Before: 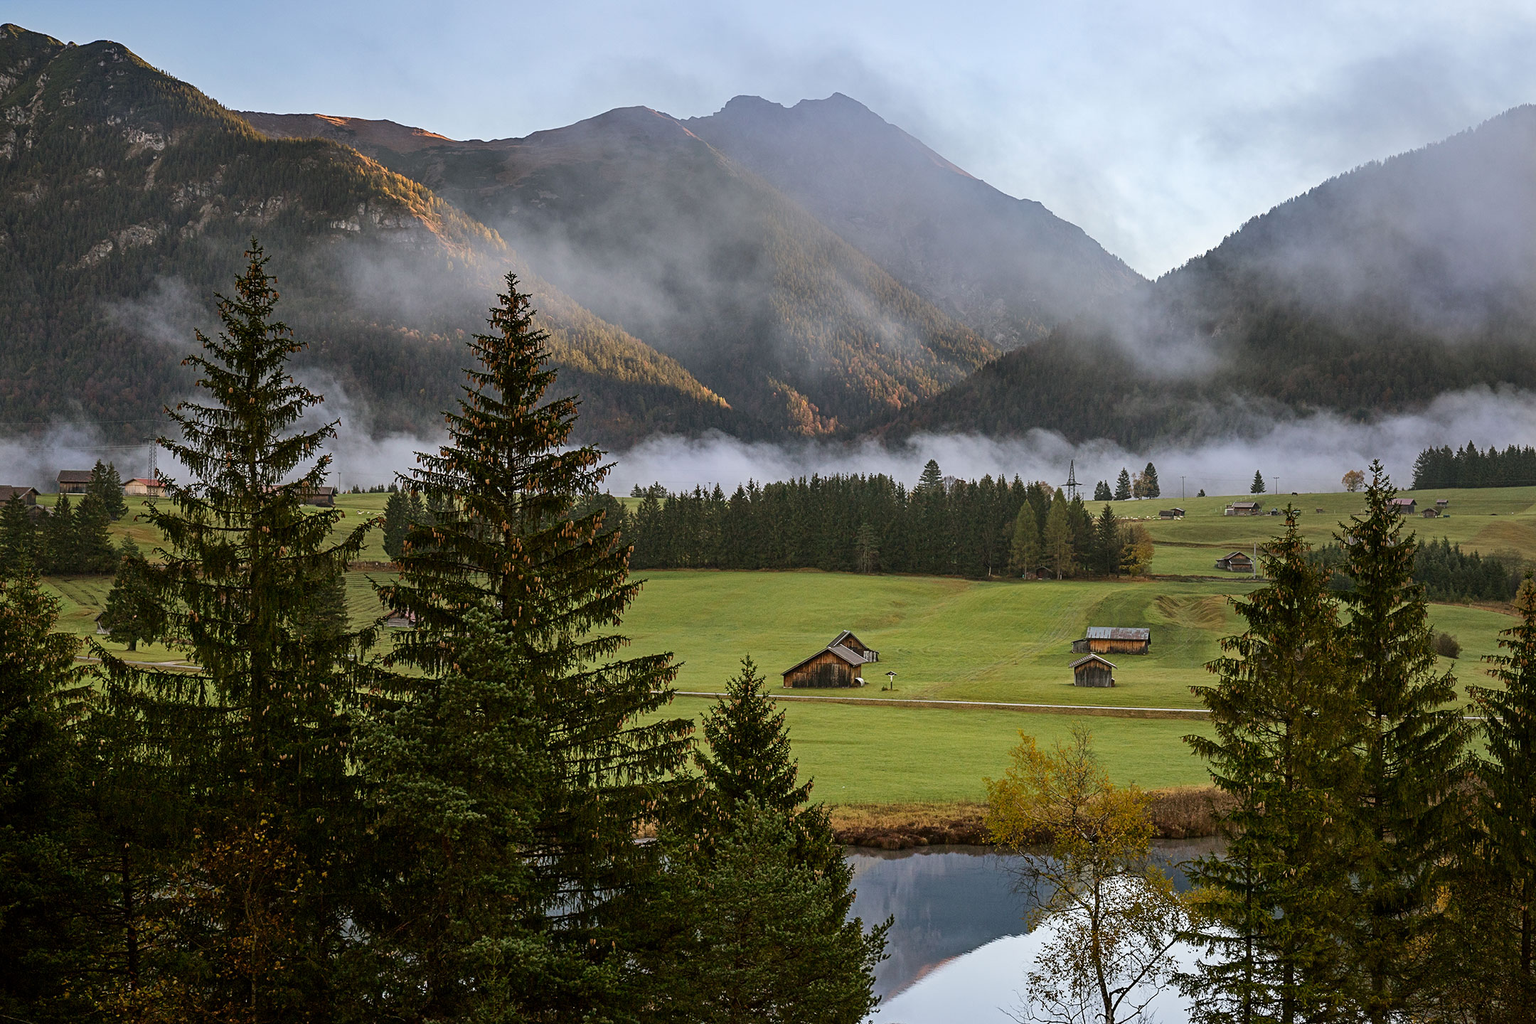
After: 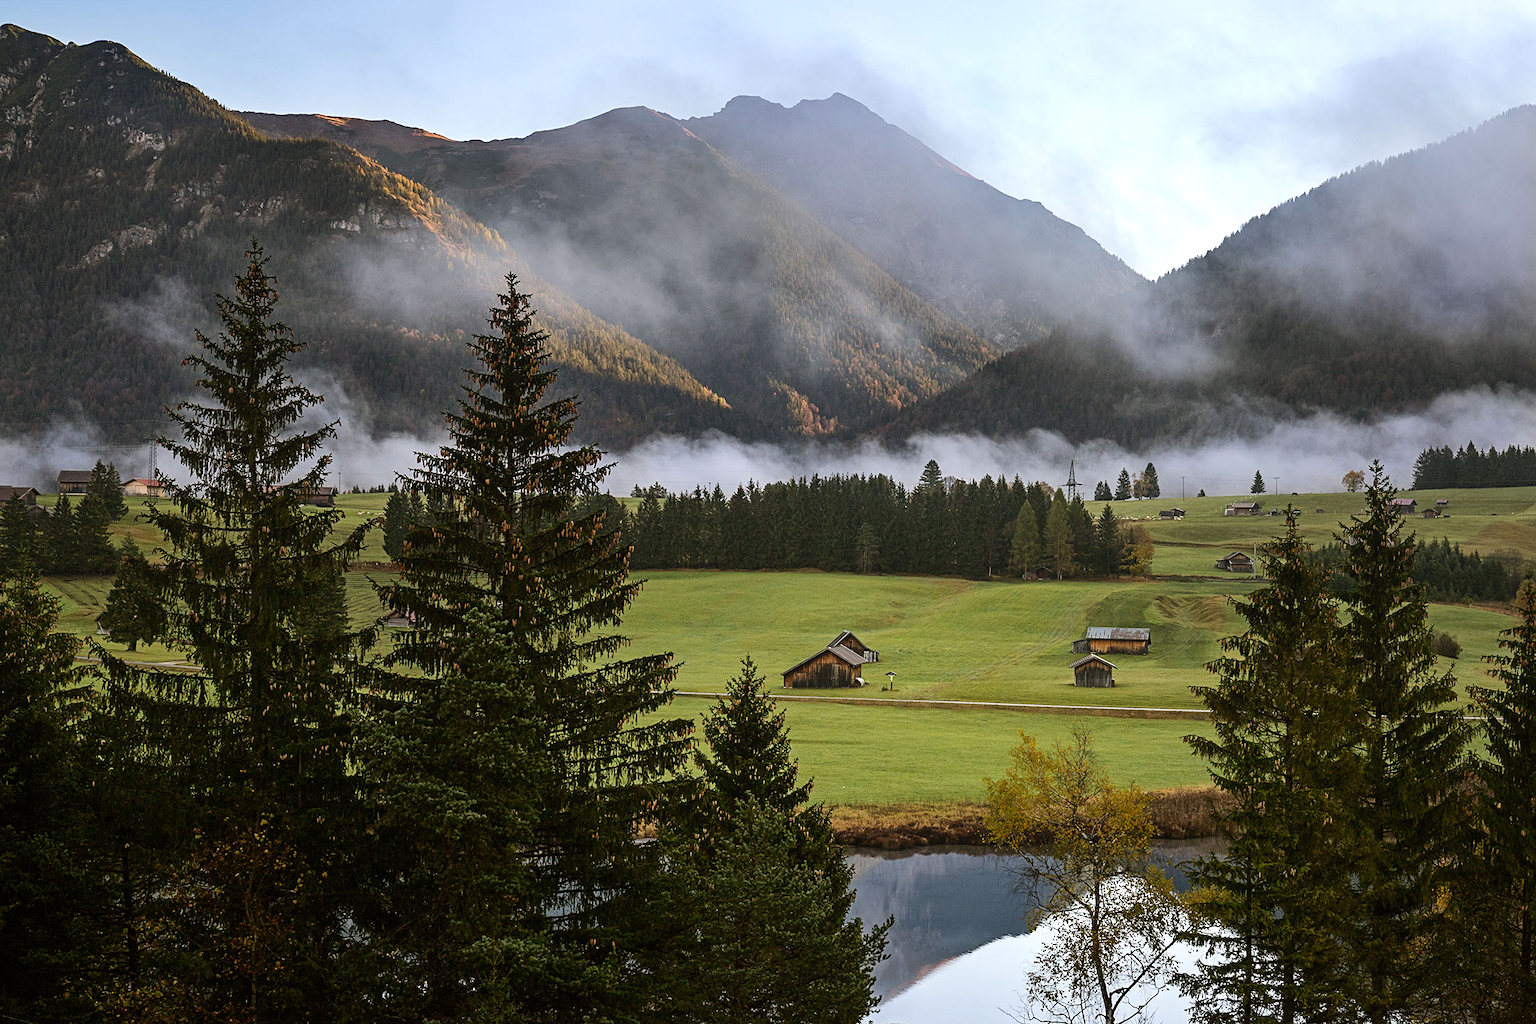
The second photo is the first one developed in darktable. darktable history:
tone equalizer: -8 EV -0.417 EV, -7 EV -0.389 EV, -6 EV -0.333 EV, -5 EV -0.222 EV, -3 EV 0.222 EV, -2 EV 0.333 EV, -1 EV 0.389 EV, +0 EV 0.417 EV, edges refinement/feathering 500, mask exposure compensation -1.57 EV, preserve details no
contrast equalizer: octaves 7, y [[0.6 ×6], [0.55 ×6], [0 ×6], [0 ×6], [0 ×6]], mix -0.2
